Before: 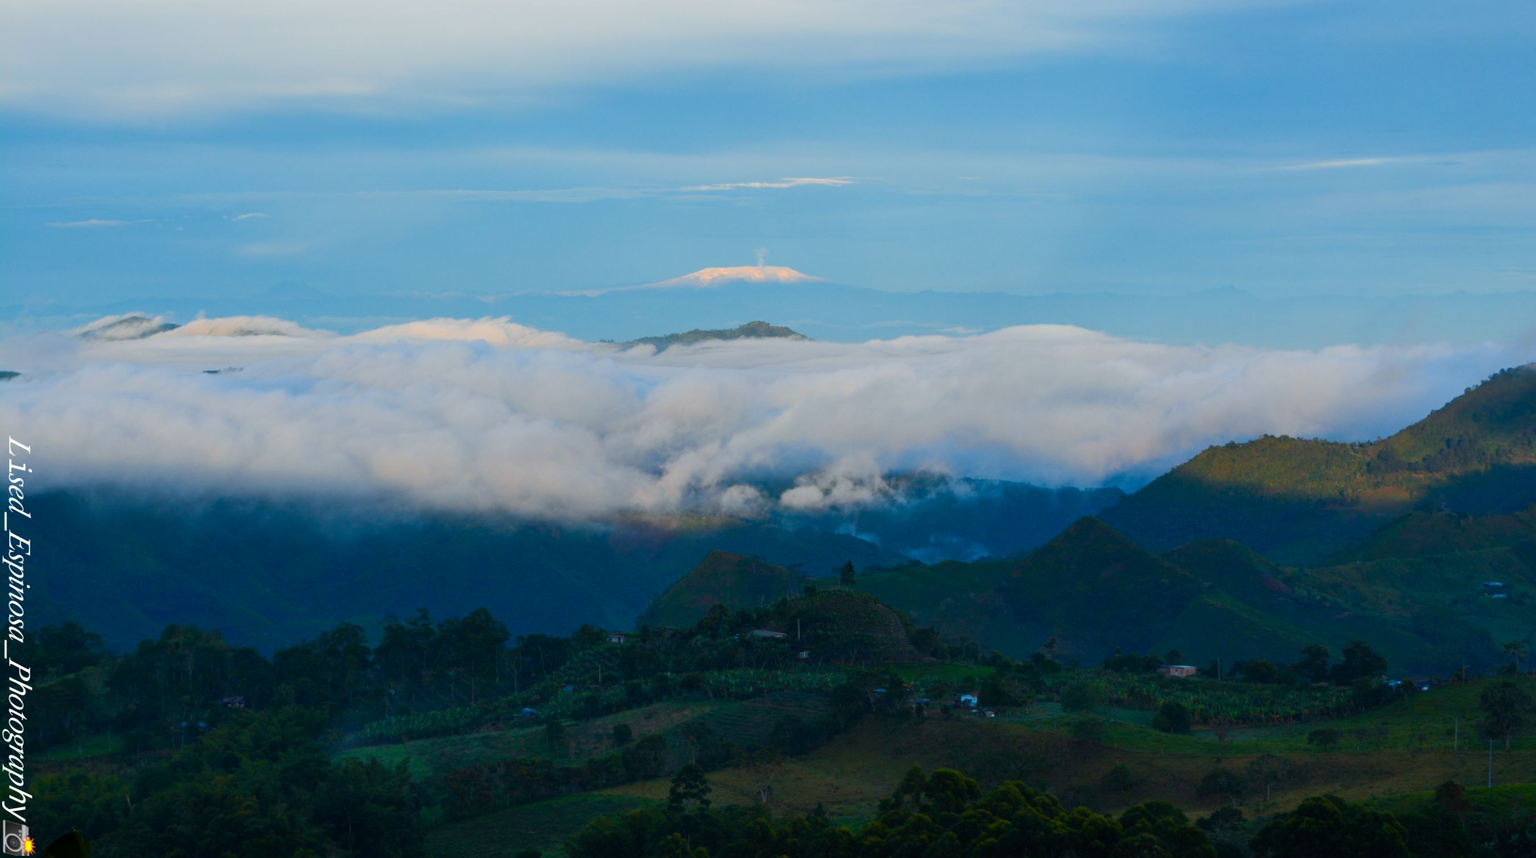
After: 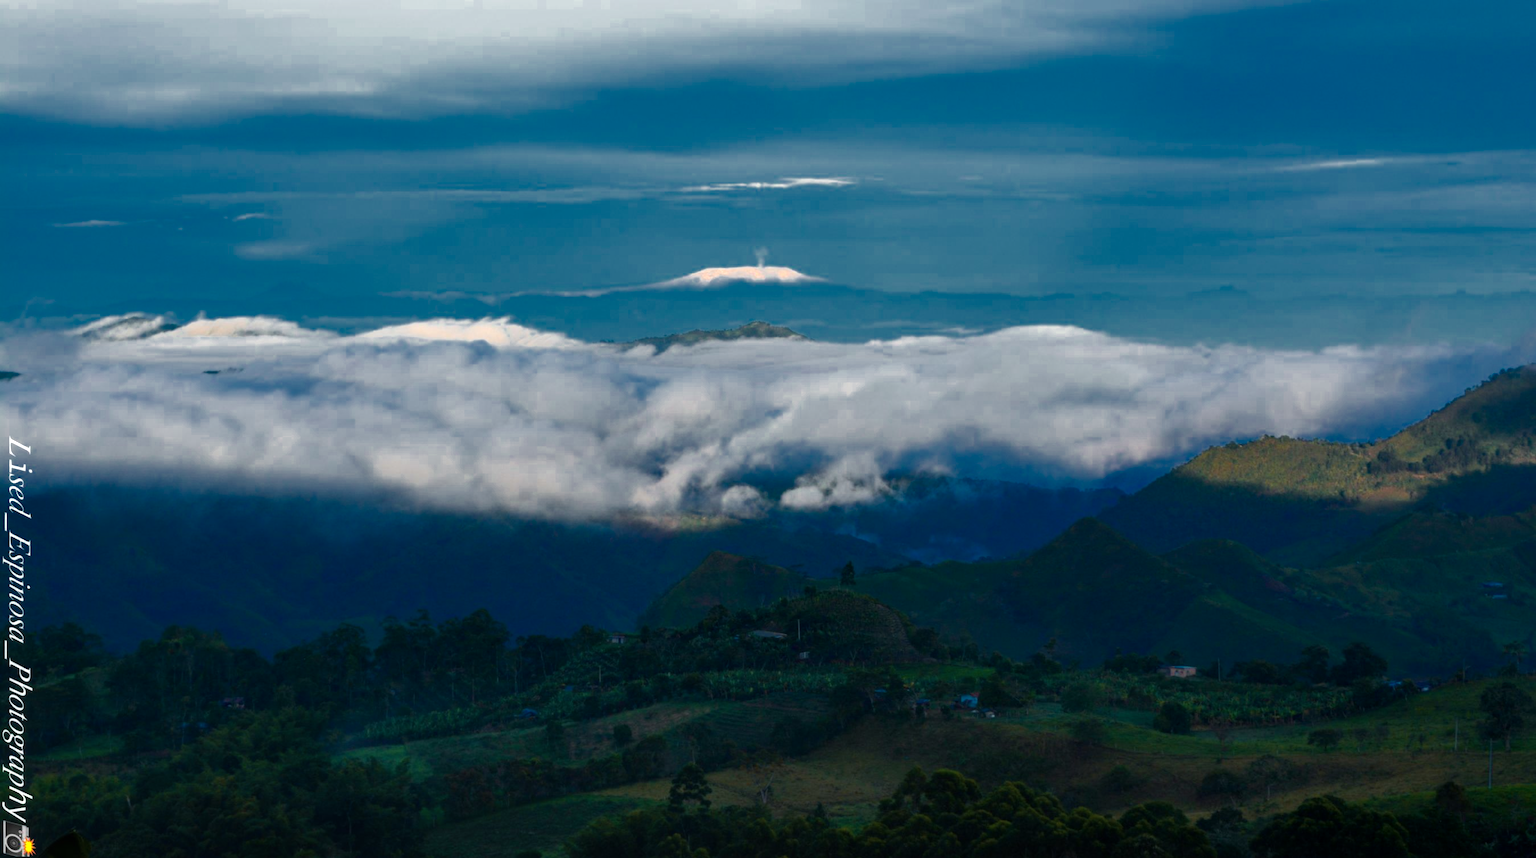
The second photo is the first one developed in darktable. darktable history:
local contrast: on, module defaults
tone equalizer: -8 EV -0.383 EV, -7 EV -0.423 EV, -6 EV -0.297 EV, -5 EV -0.261 EV, -3 EV 0.187 EV, -2 EV 0.309 EV, -1 EV 0.374 EV, +0 EV 0.393 EV, mask exposure compensation -0.498 EV
color zones: curves: ch0 [(0, 0.497) (0.143, 0.5) (0.286, 0.5) (0.429, 0.483) (0.571, 0.116) (0.714, -0.006) (0.857, 0.28) (1, 0.497)]
